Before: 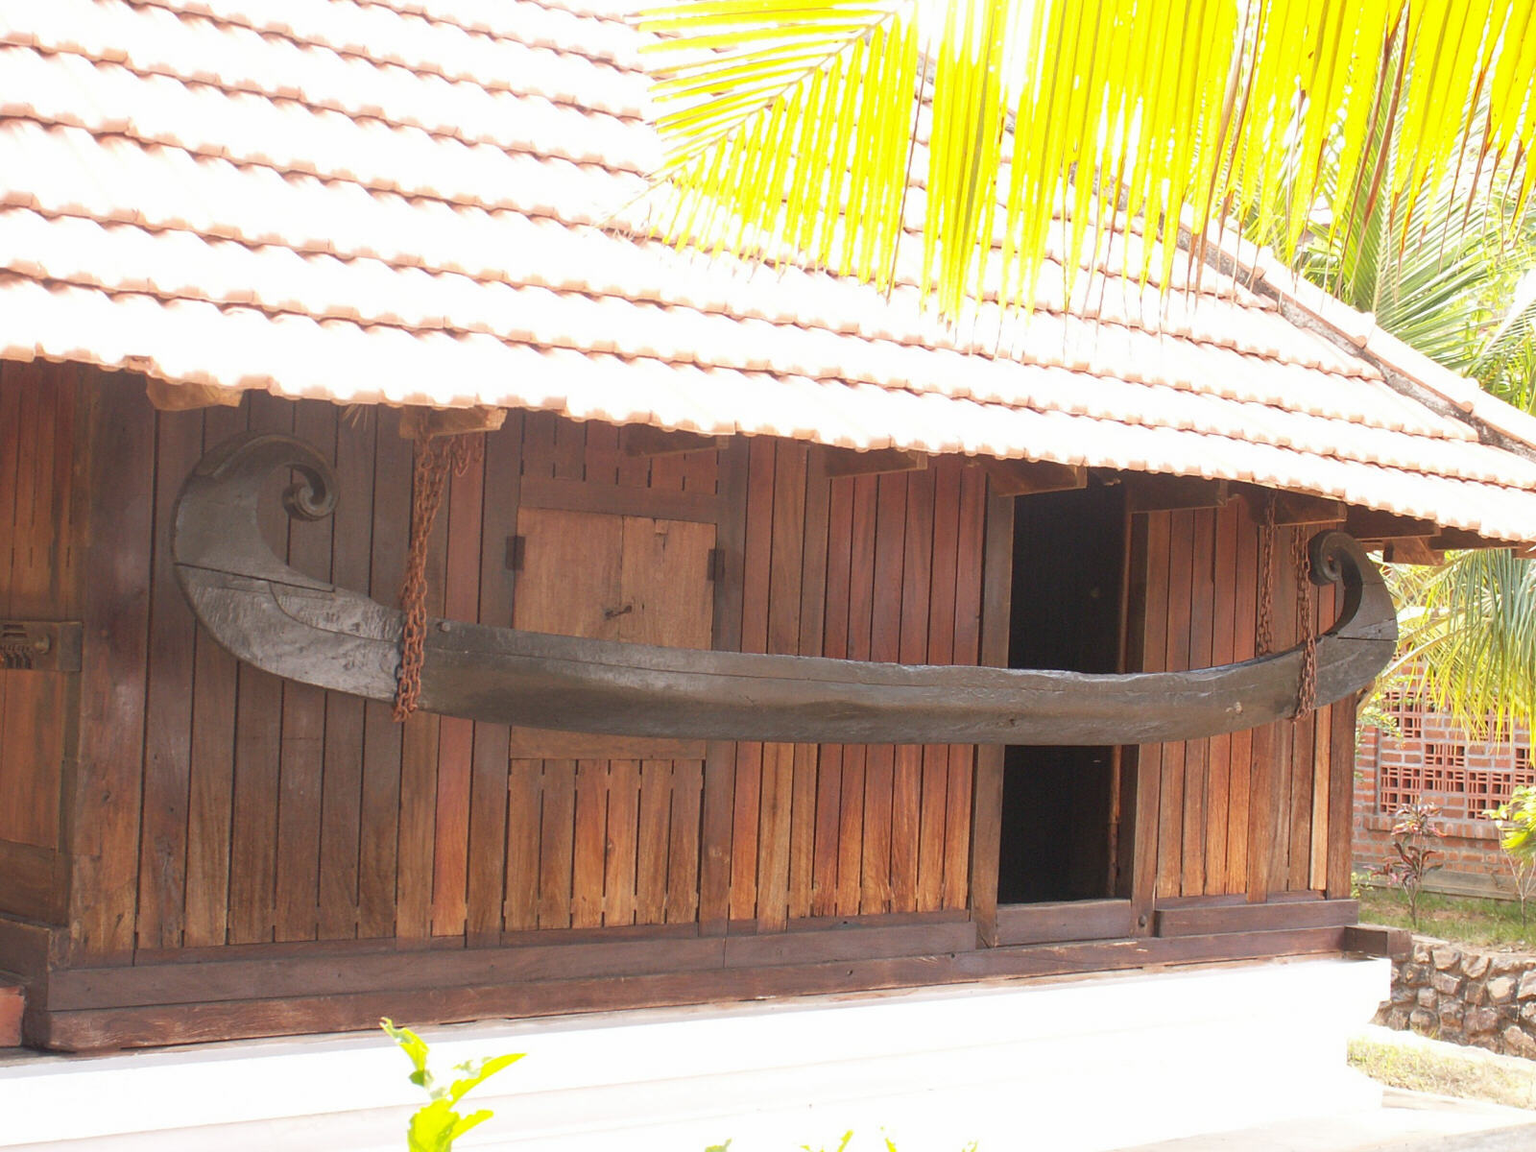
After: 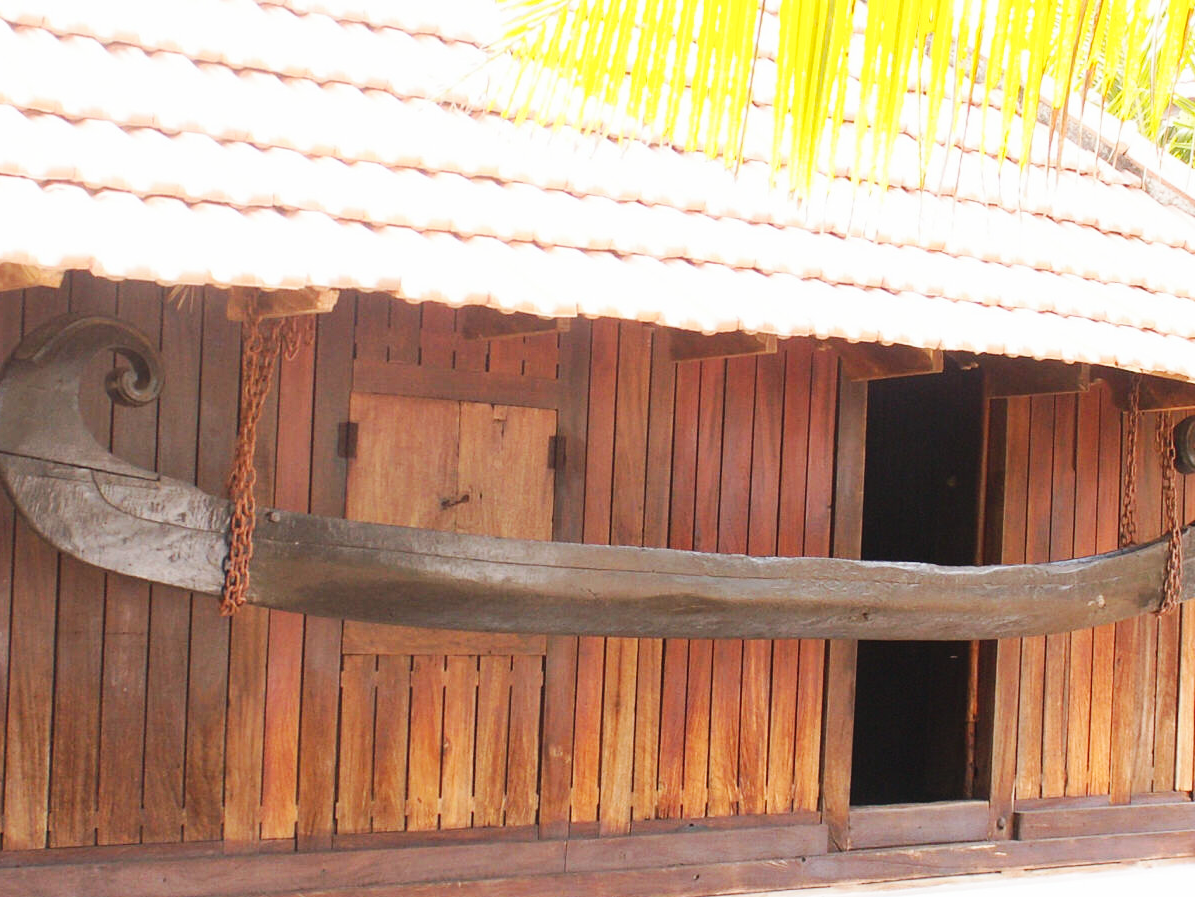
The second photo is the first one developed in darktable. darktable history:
crop and rotate: left 11.831%, top 11.346%, right 13.429%, bottom 13.899%
base curve: curves: ch0 [(0, 0) (0.032, 0.025) (0.121, 0.166) (0.206, 0.329) (0.605, 0.79) (1, 1)], preserve colors none
rotate and perspective: automatic cropping off
